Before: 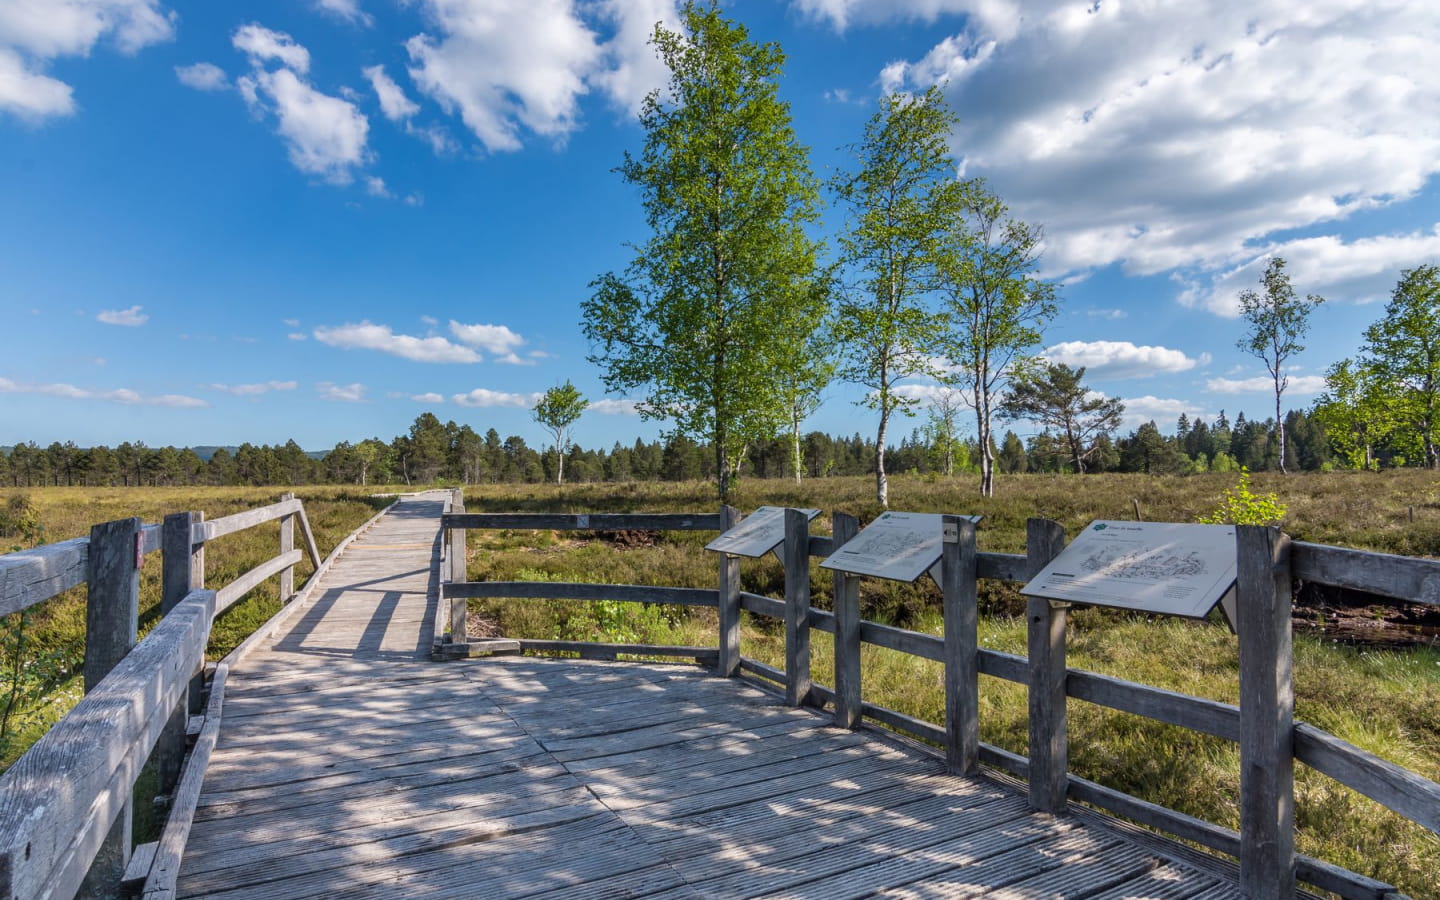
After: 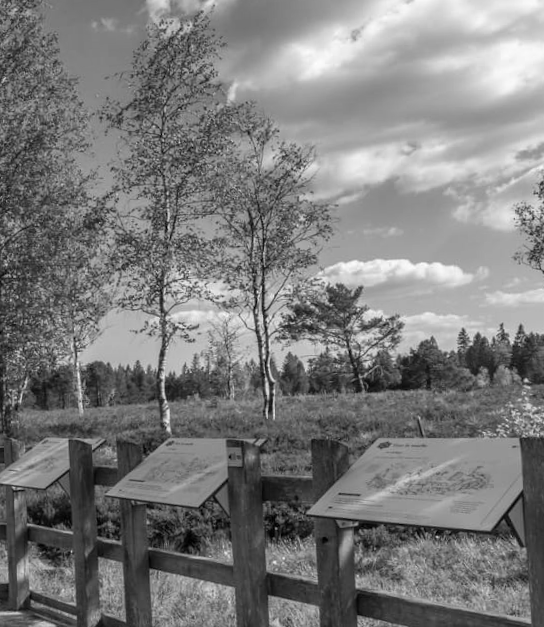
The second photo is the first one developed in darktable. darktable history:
exposure: compensate highlight preservation false
rotate and perspective: rotation -2.29°, automatic cropping off
crop and rotate: left 49.936%, top 10.094%, right 13.136%, bottom 24.256%
monochrome: a -3.63, b -0.465
